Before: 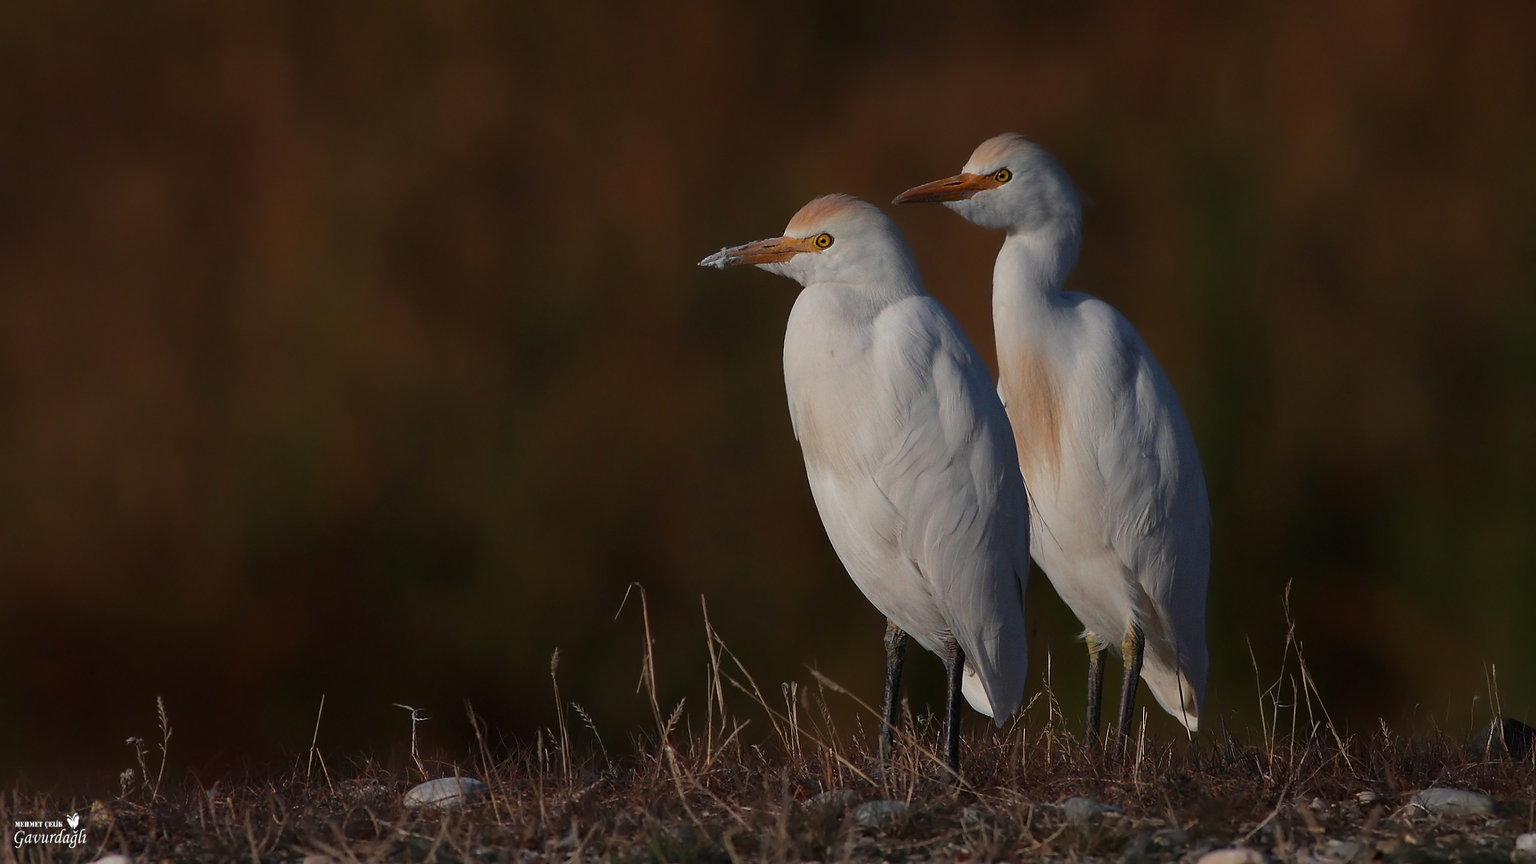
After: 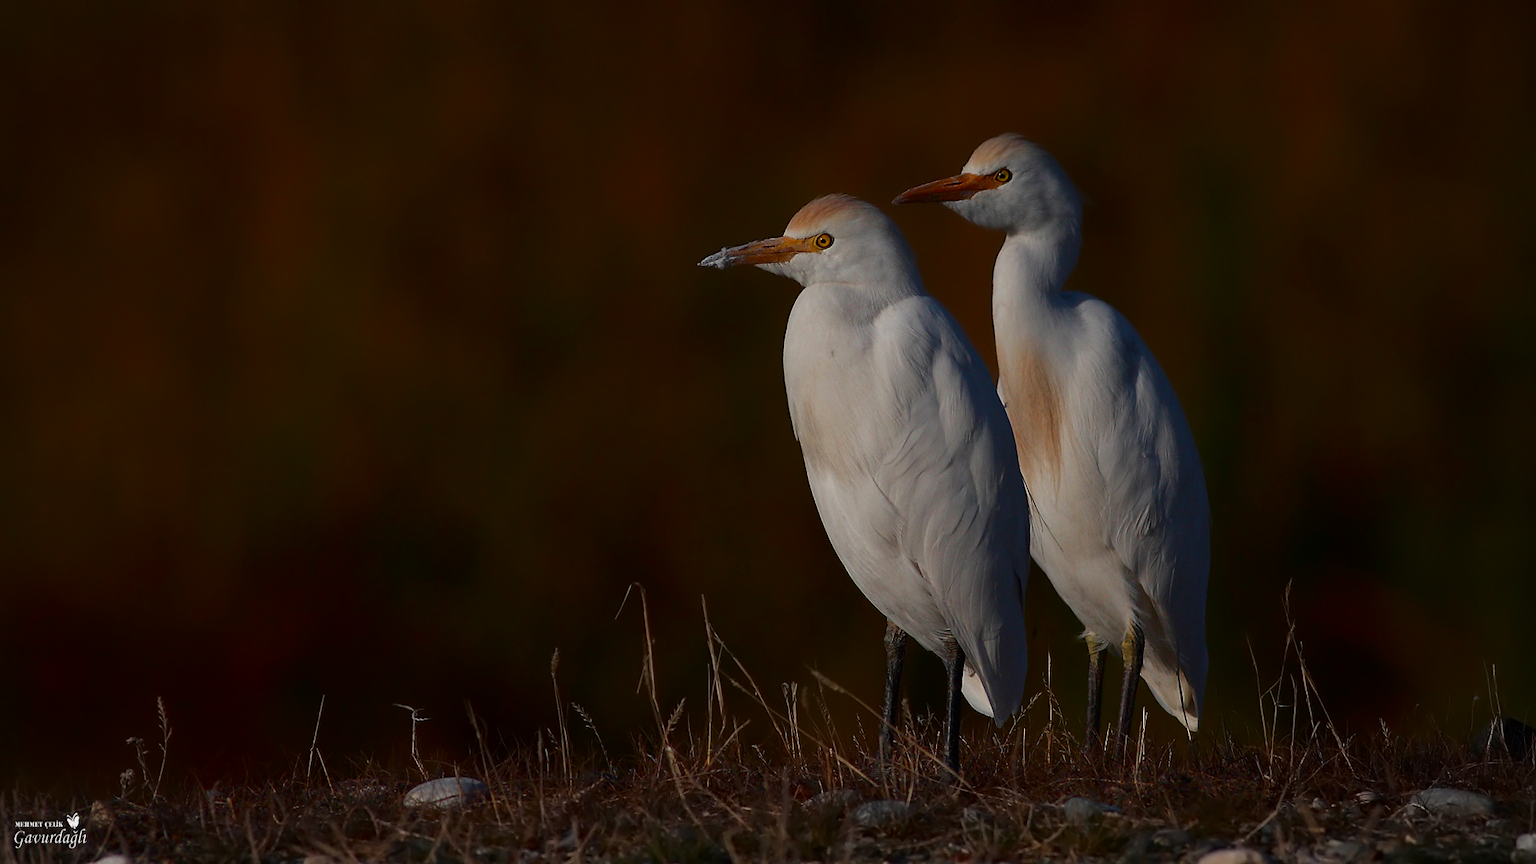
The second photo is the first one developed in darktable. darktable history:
contrast brightness saturation: contrast 0.066, brightness -0.155, saturation 0.107
vignetting: brightness -0.27, center (-0.033, -0.042)
